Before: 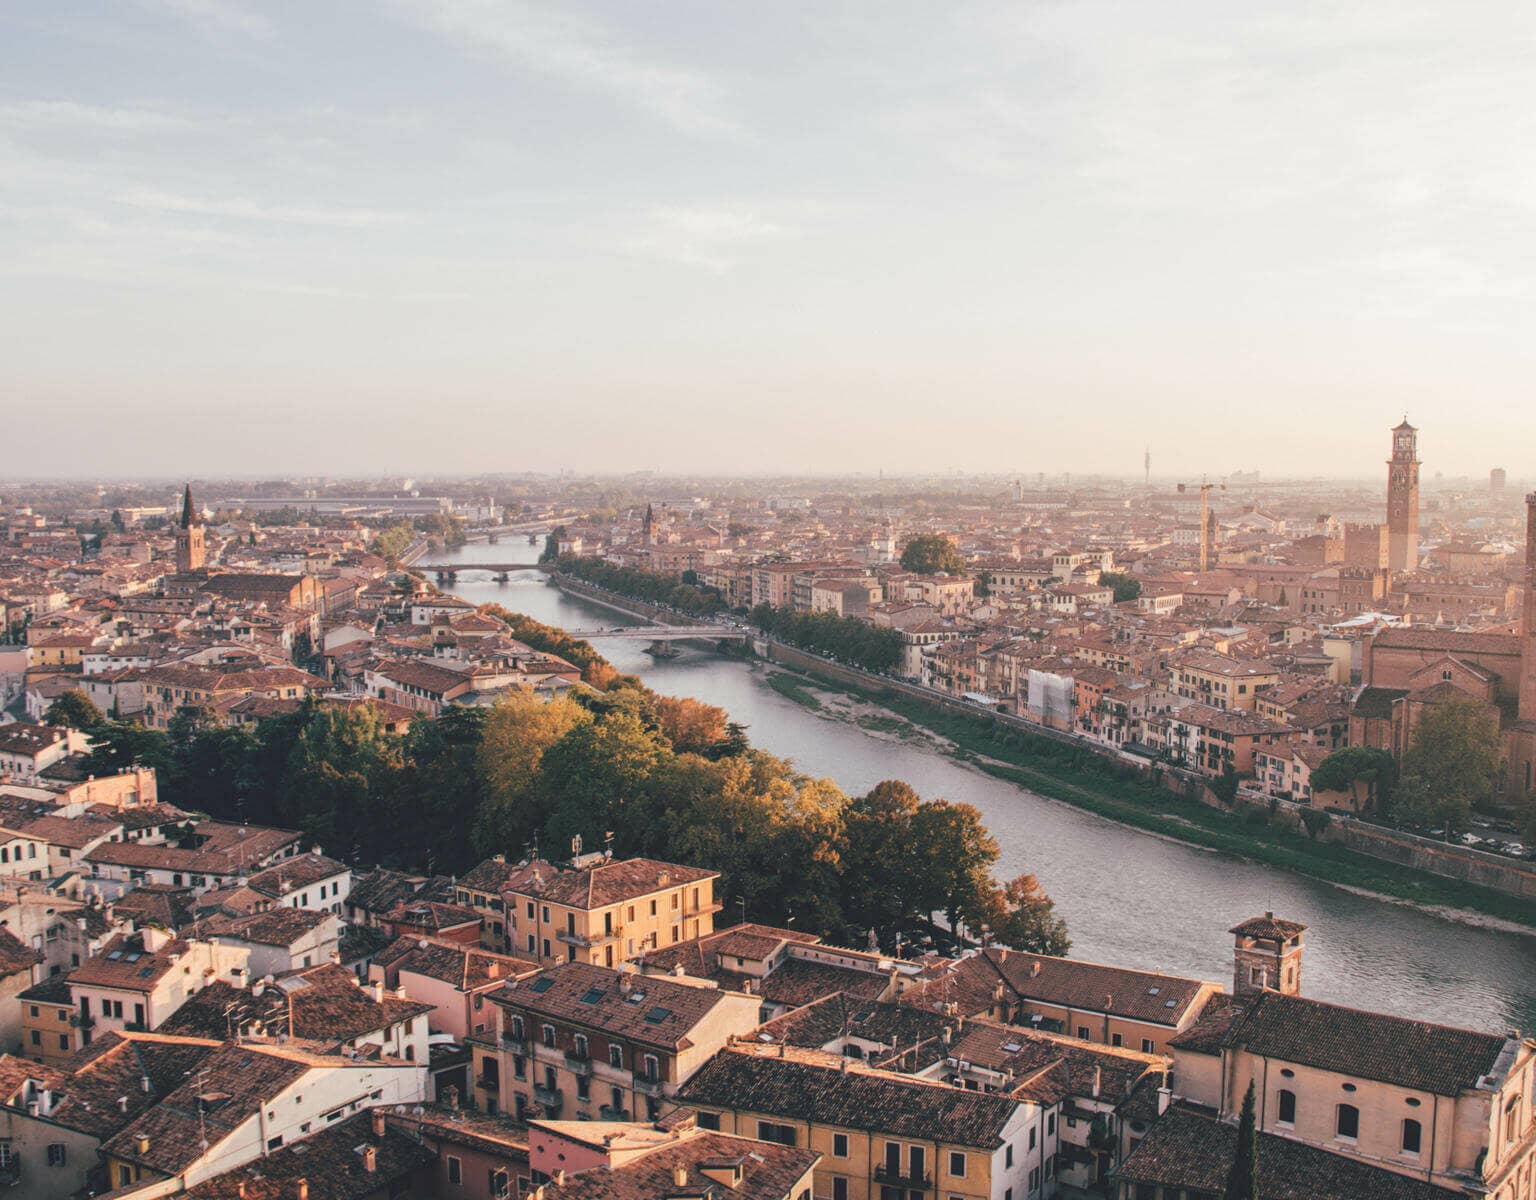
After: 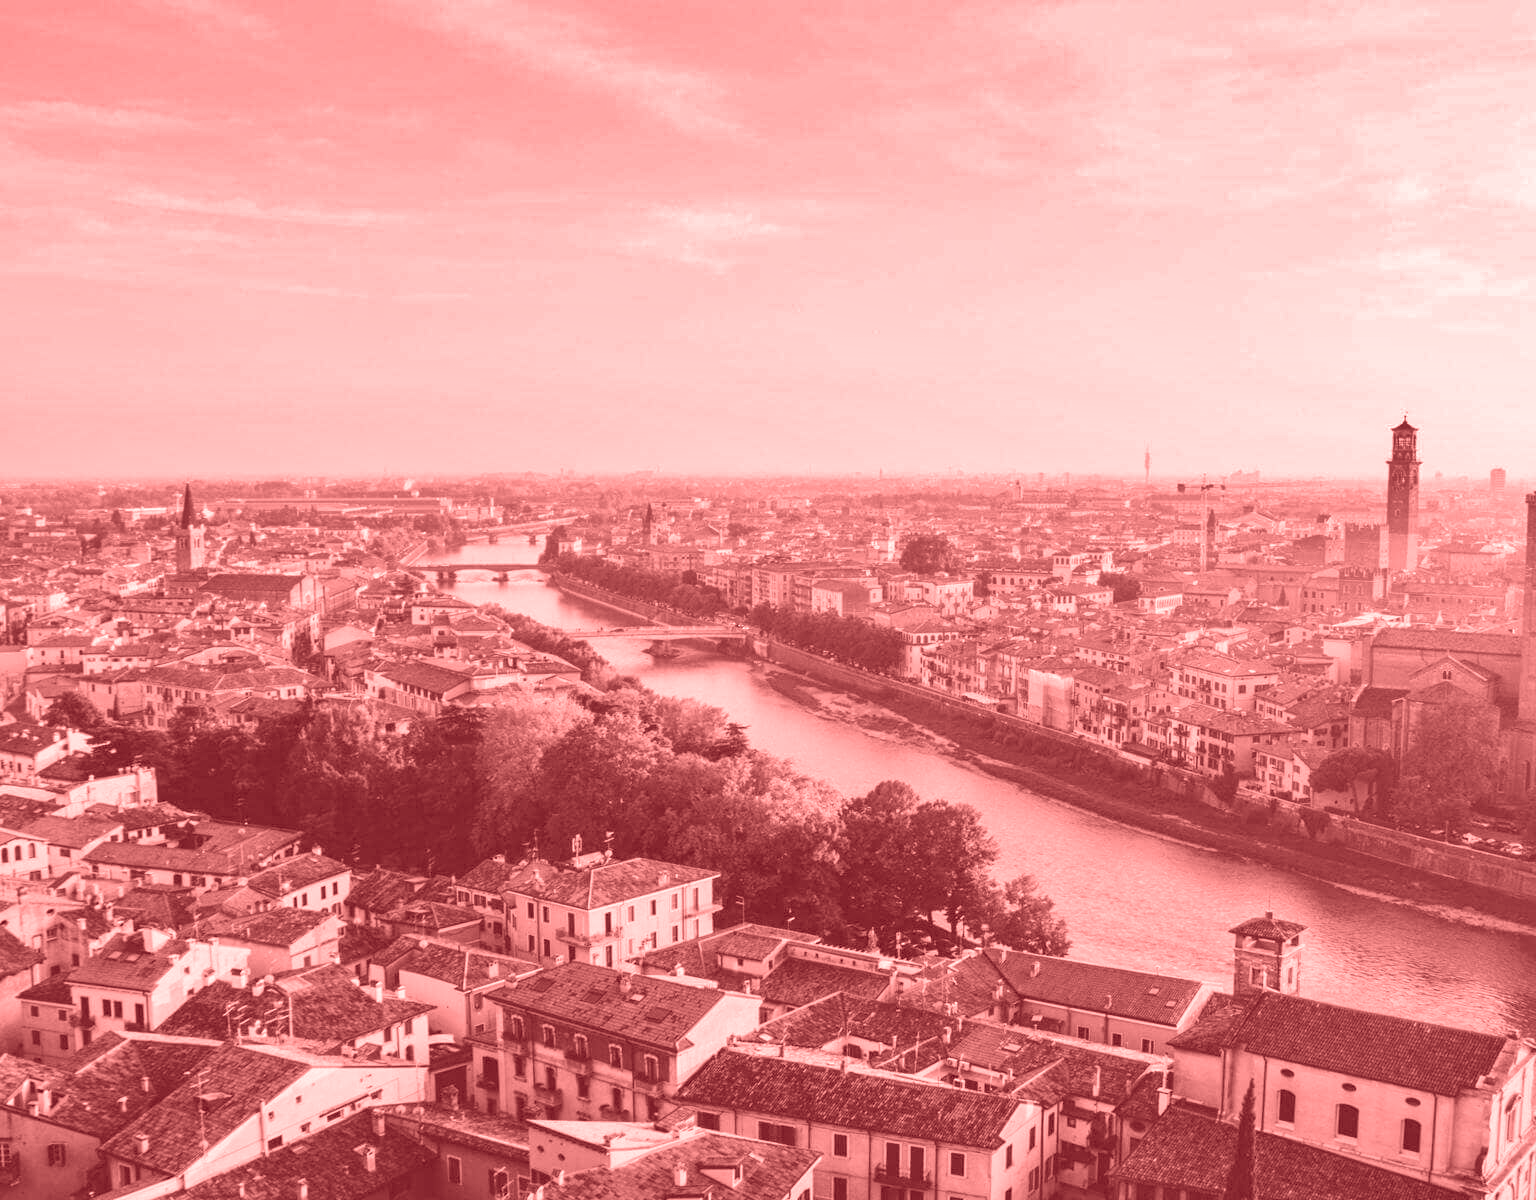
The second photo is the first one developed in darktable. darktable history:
colorize: saturation 60%, source mix 100%
shadows and highlights: radius 108.52, shadows 44.07, highlights -67.8, low approximation 0.01, soften with gaussian
